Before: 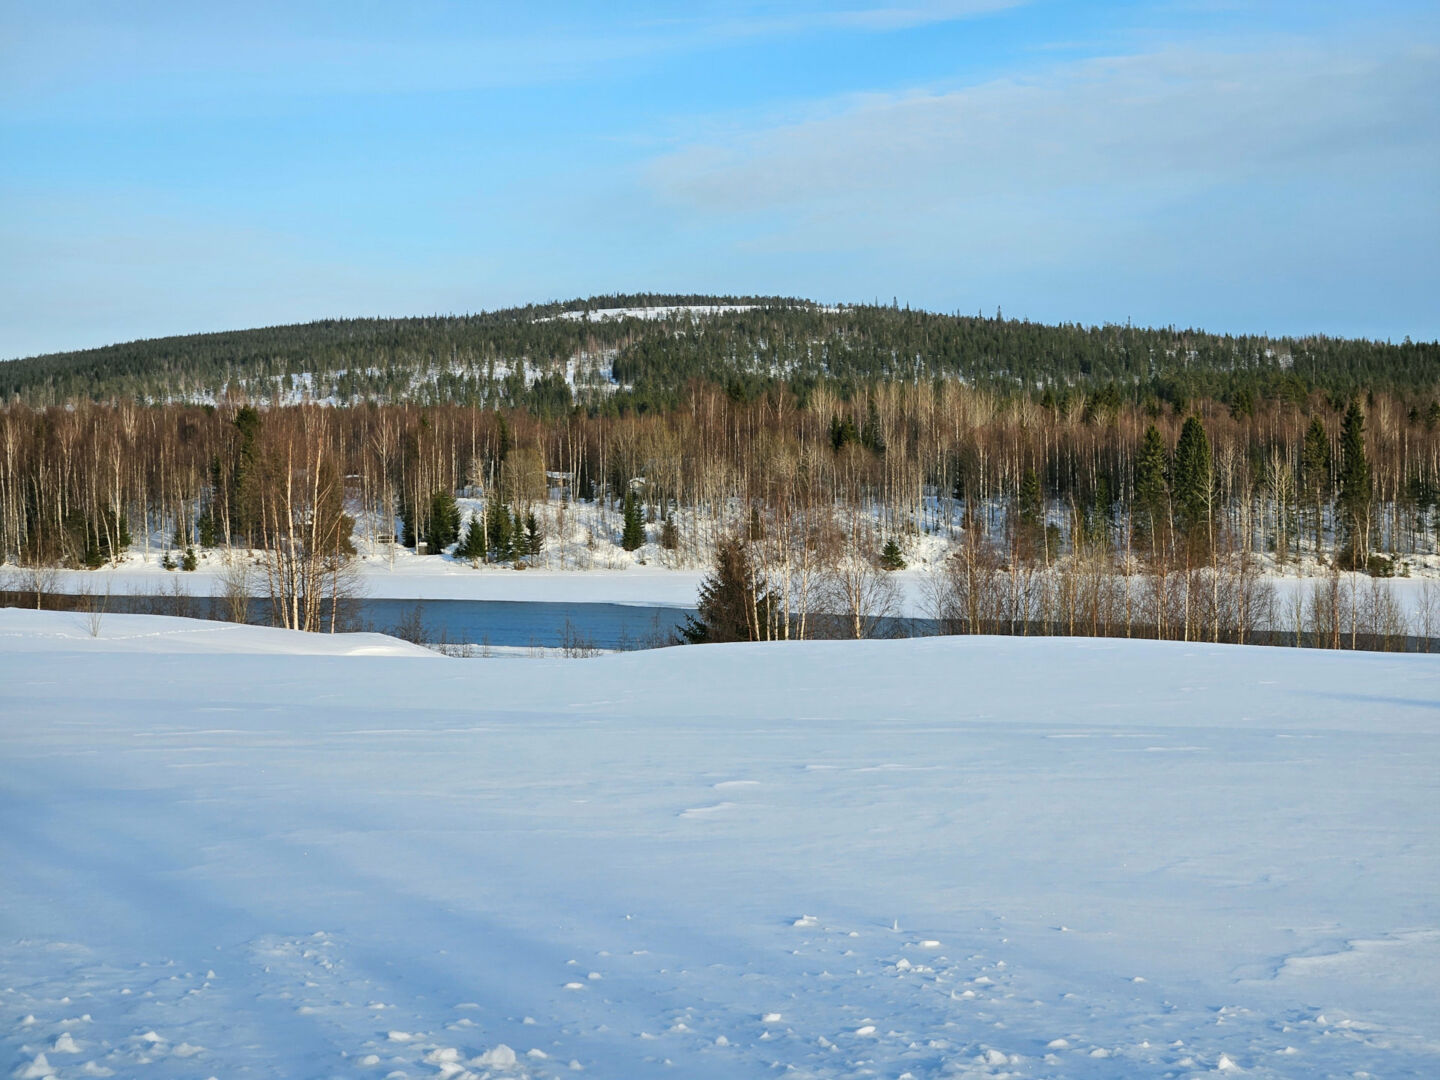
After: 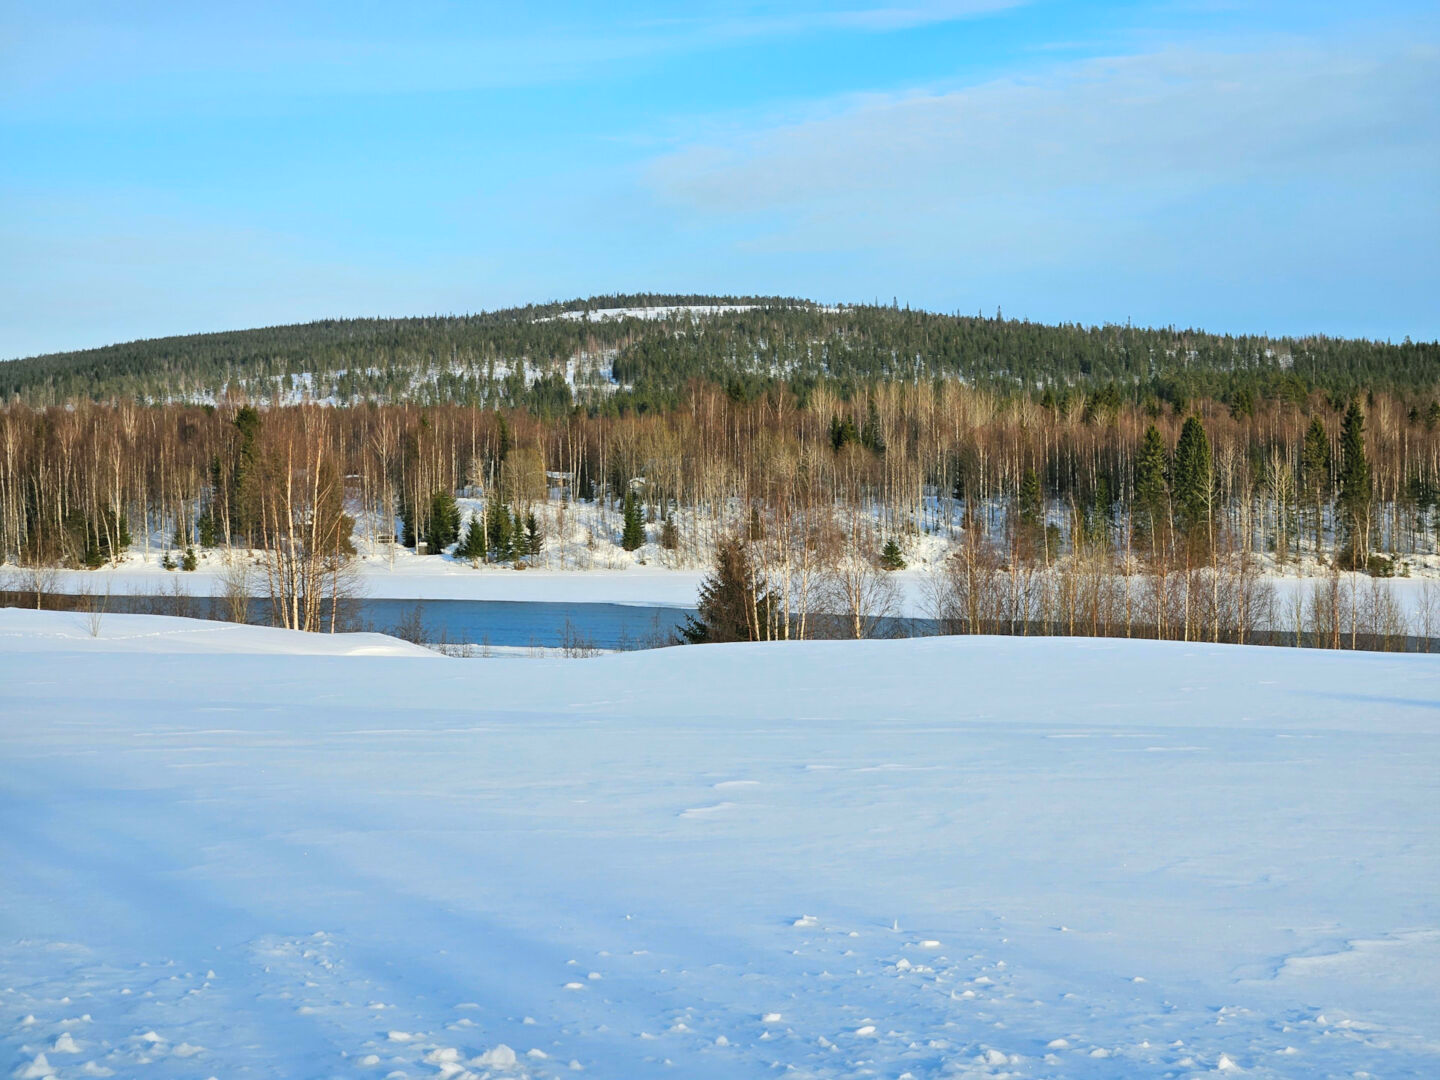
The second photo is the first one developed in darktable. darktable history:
contrast brightness saturation: brightness 0.087, saturation 0.191
tone equalizer: on, module defaults
